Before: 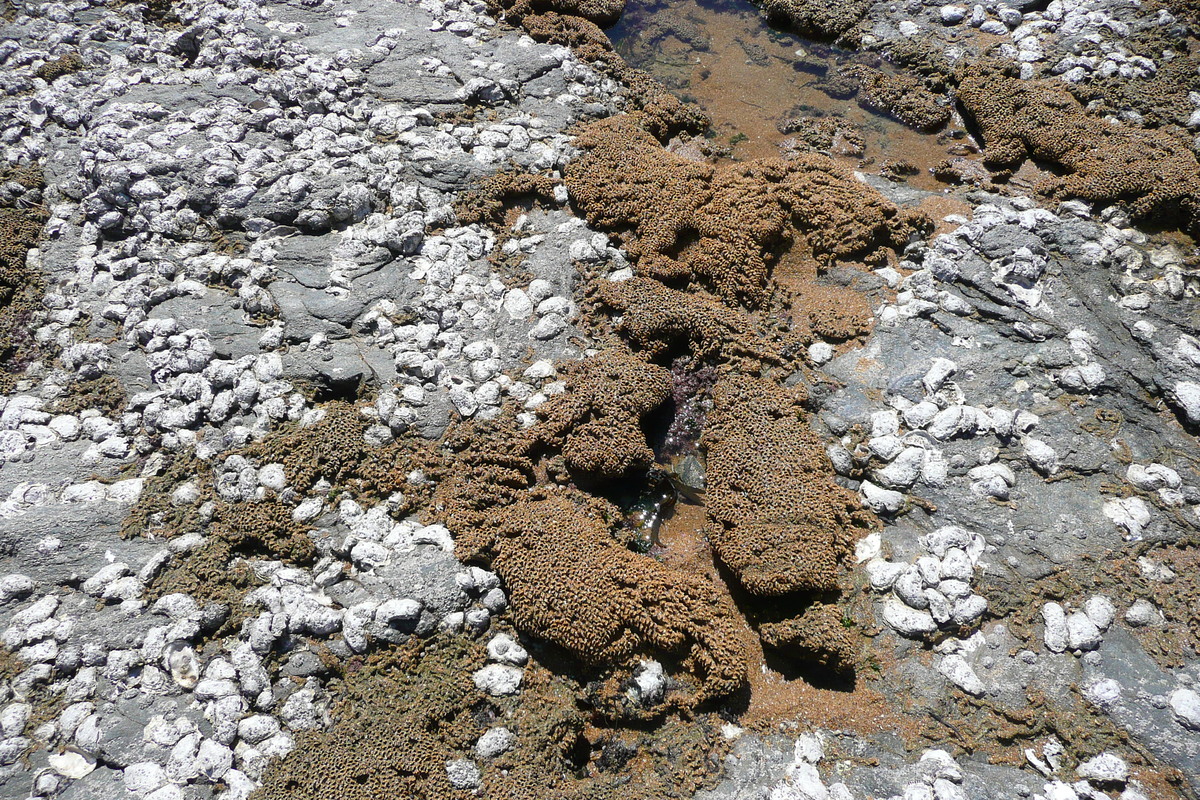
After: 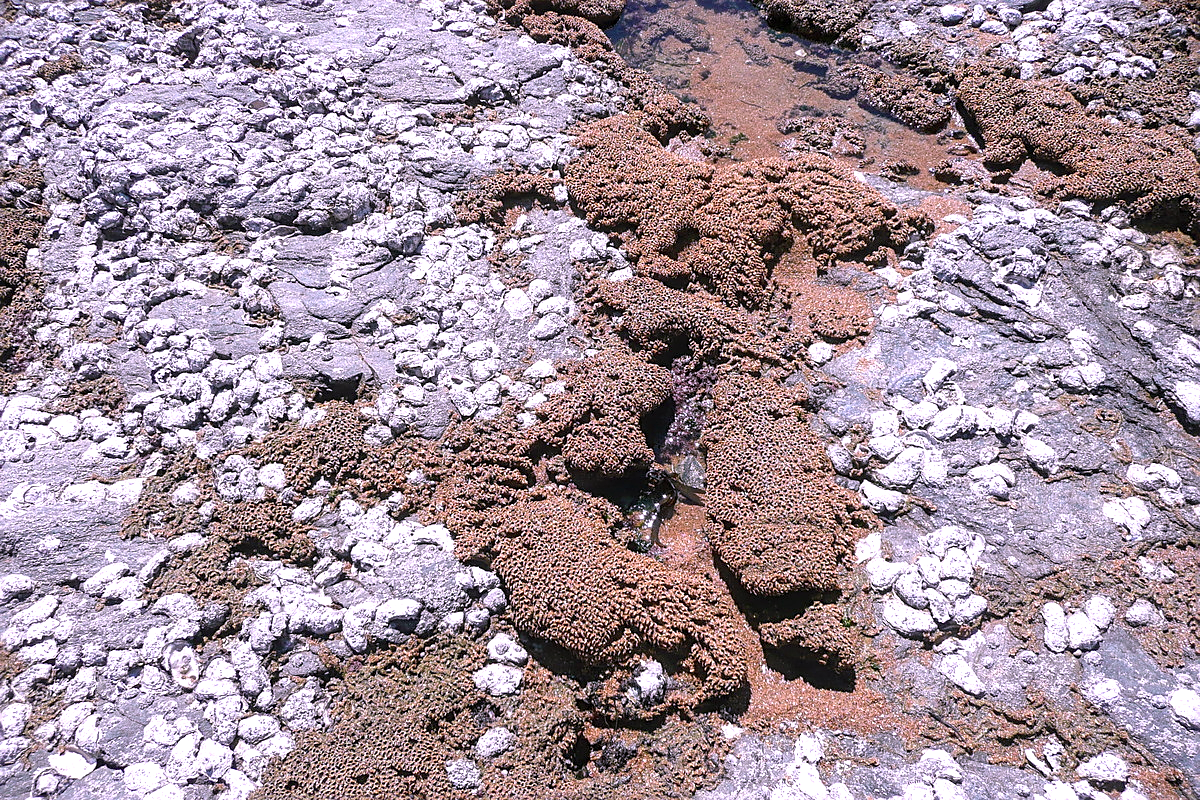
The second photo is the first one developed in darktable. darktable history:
exposure: black level correction 0.001, exposure 0.498 EV, compensate exposure bias true, compensate highlight preservation false
sharpen: on, module defaults
local contrast: on, module defaults
color correction: highlights a* 15.72, highlights b* -20.42
